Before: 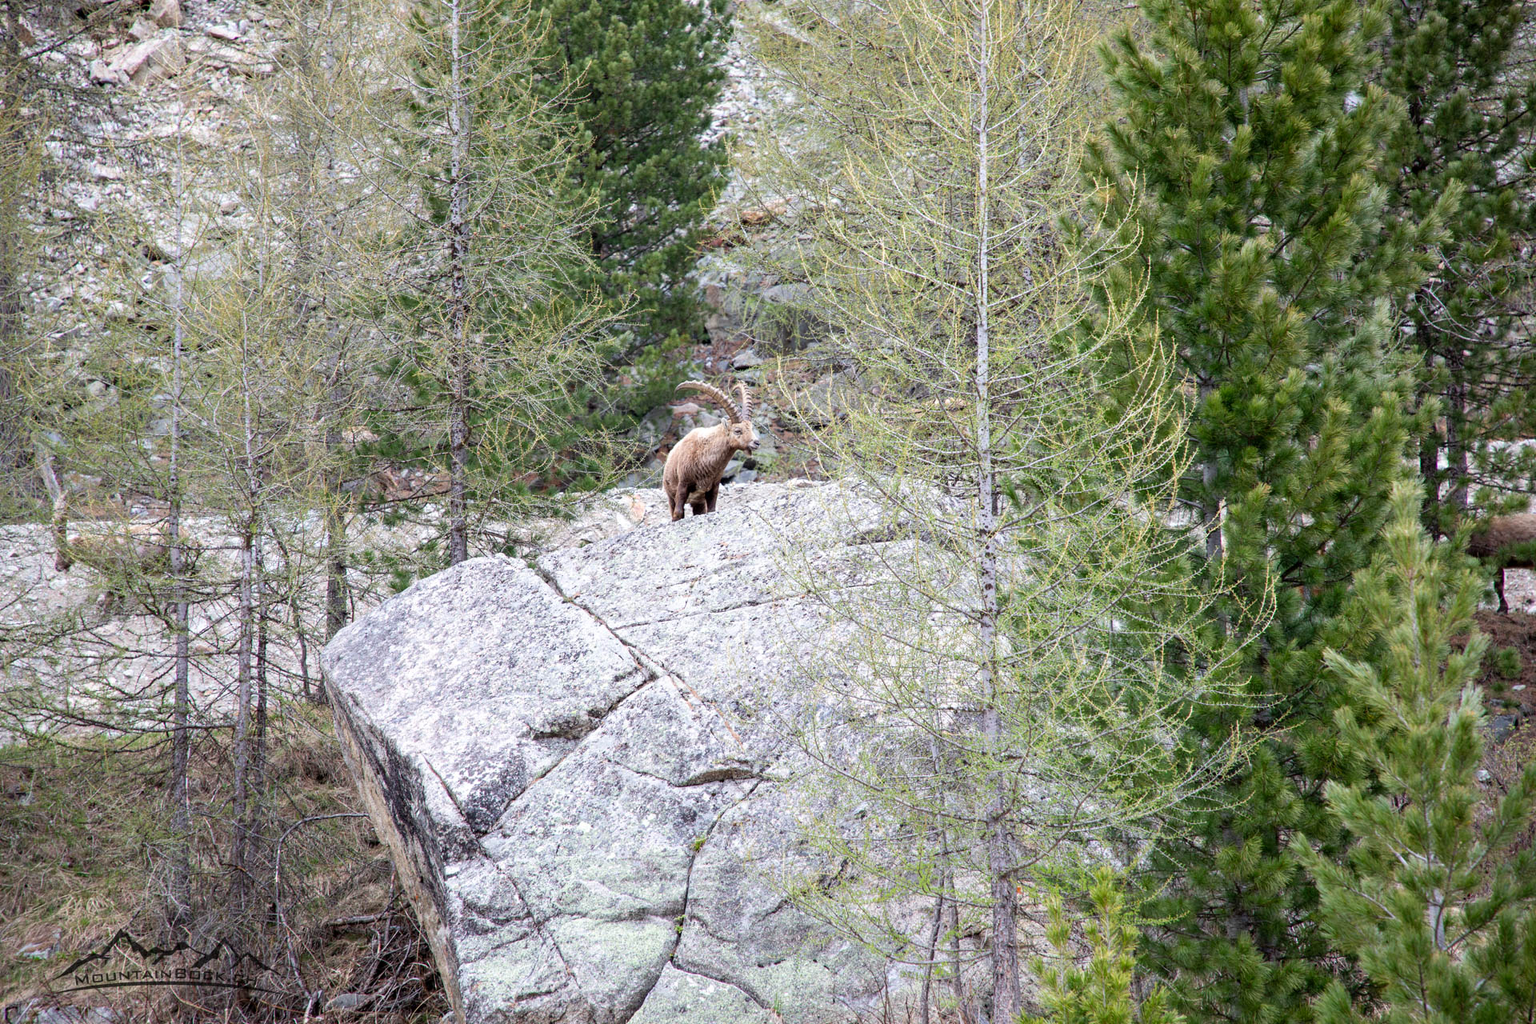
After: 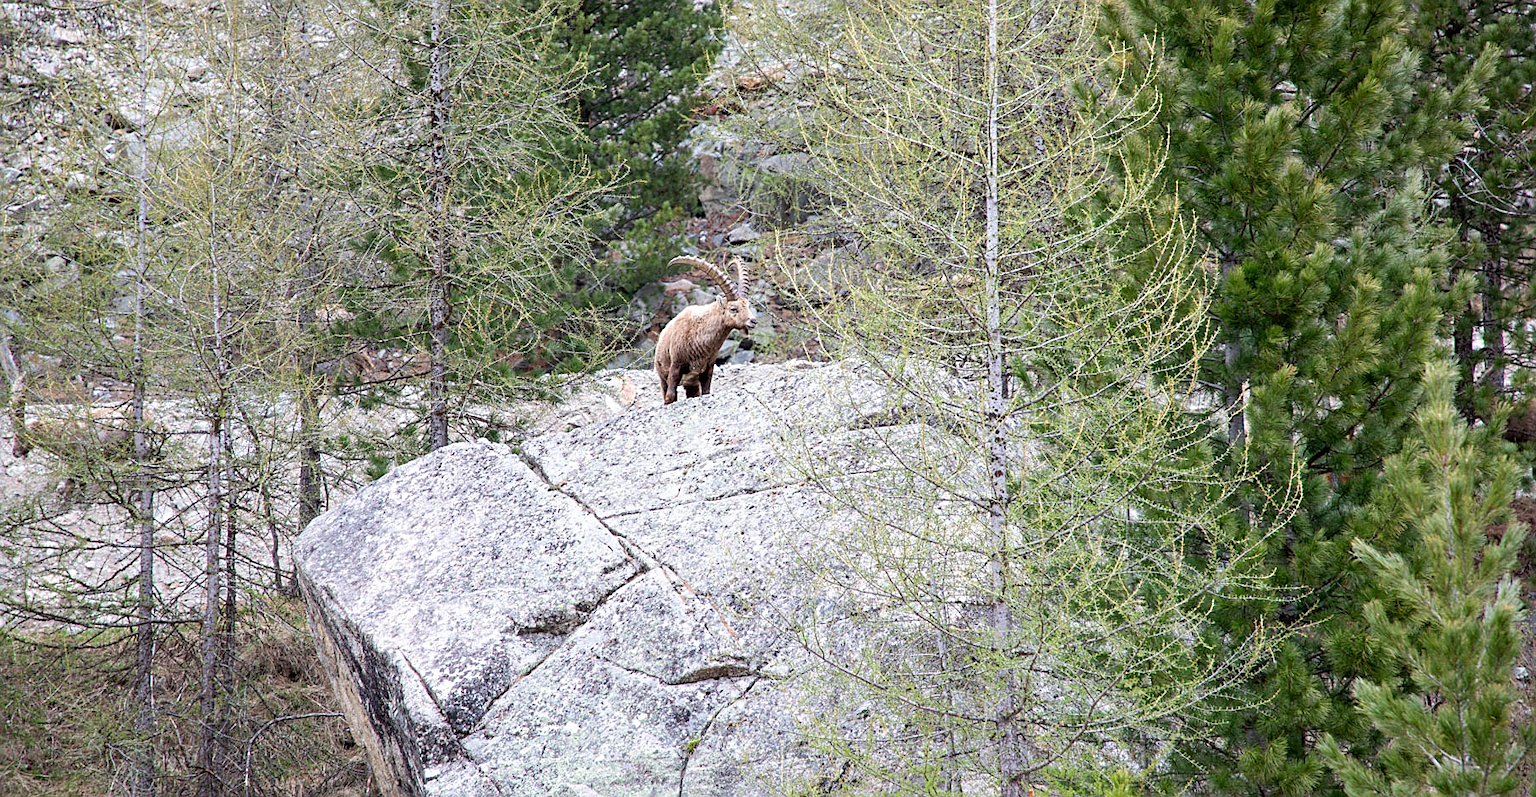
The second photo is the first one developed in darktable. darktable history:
crop and rotate: left 2.844%, top 13.527%, right 2.427%, bottom 12.673%
contrast brightness saturation: contrast 0.054
sharpen: on, module defaults
